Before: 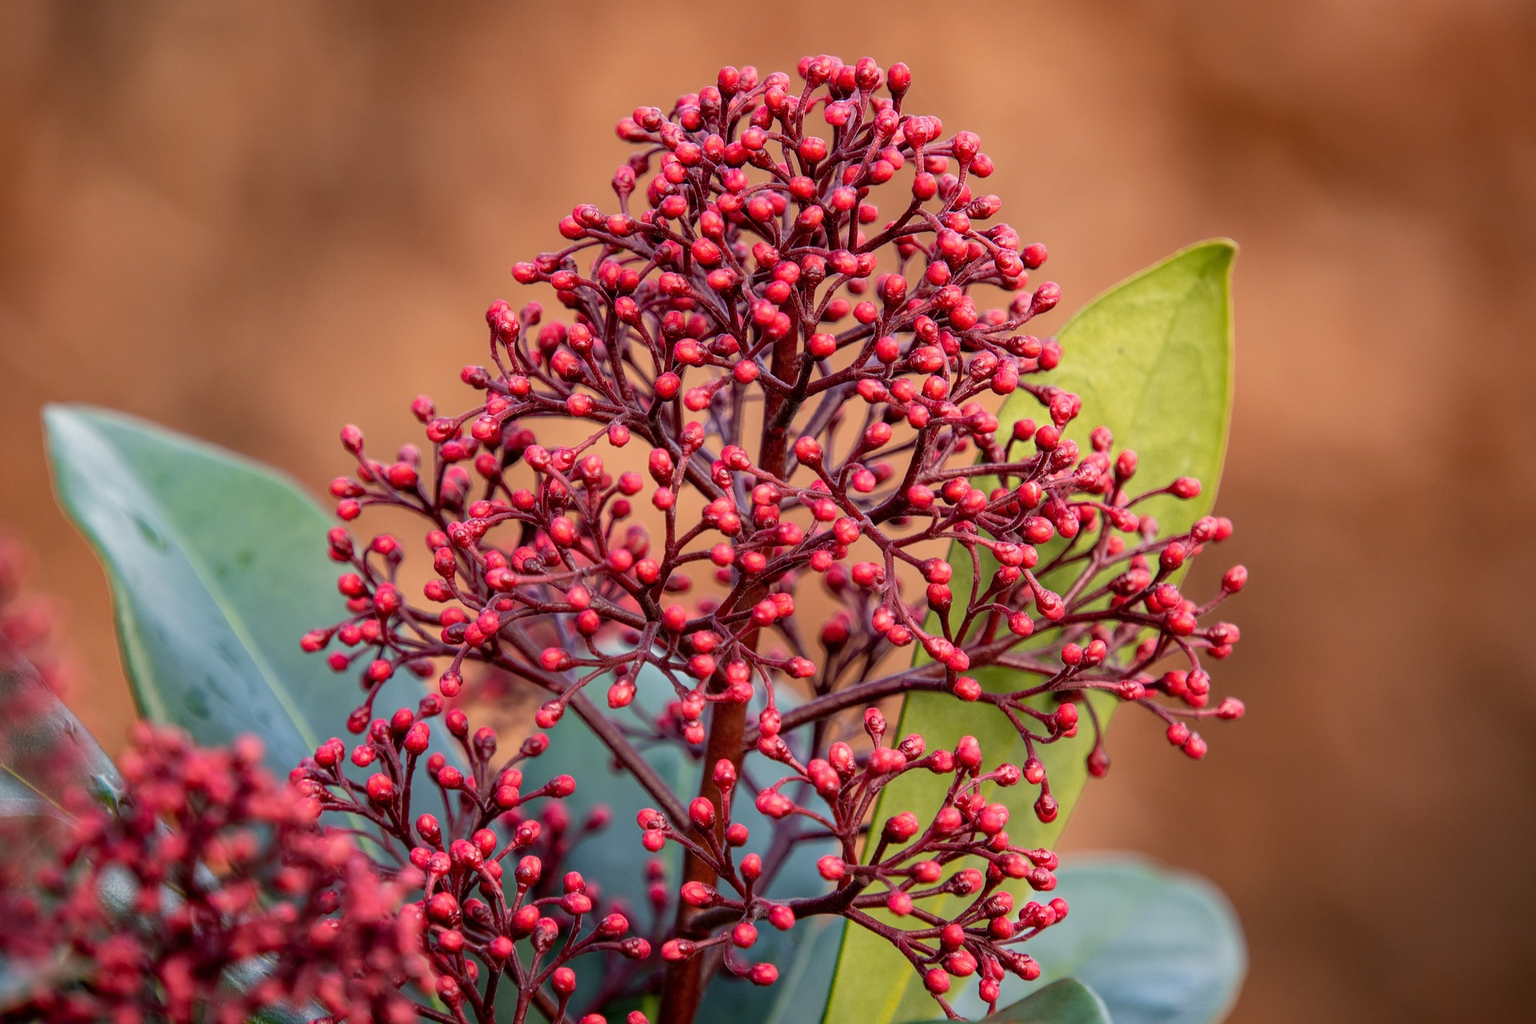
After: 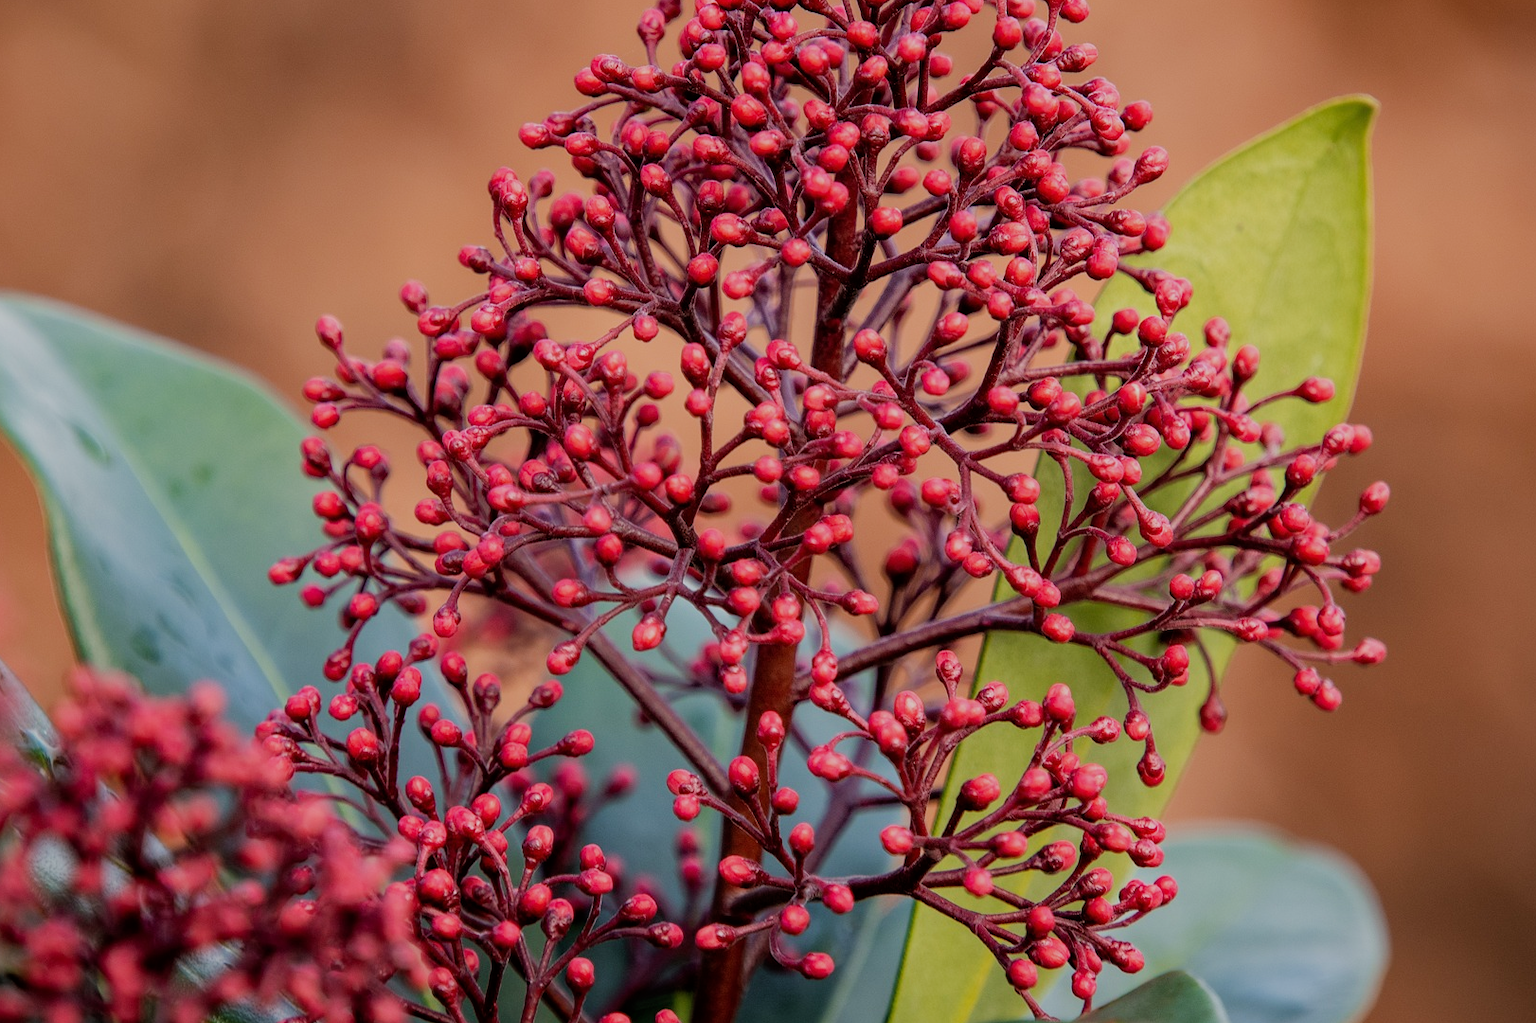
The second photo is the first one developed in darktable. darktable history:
crop and rotate: left 4.842%, top 15.51%, right 10.668%
filmic rgb: black relative exposure -7.65 EV, white relative exposure 4.56 EV, hardness 3.61
